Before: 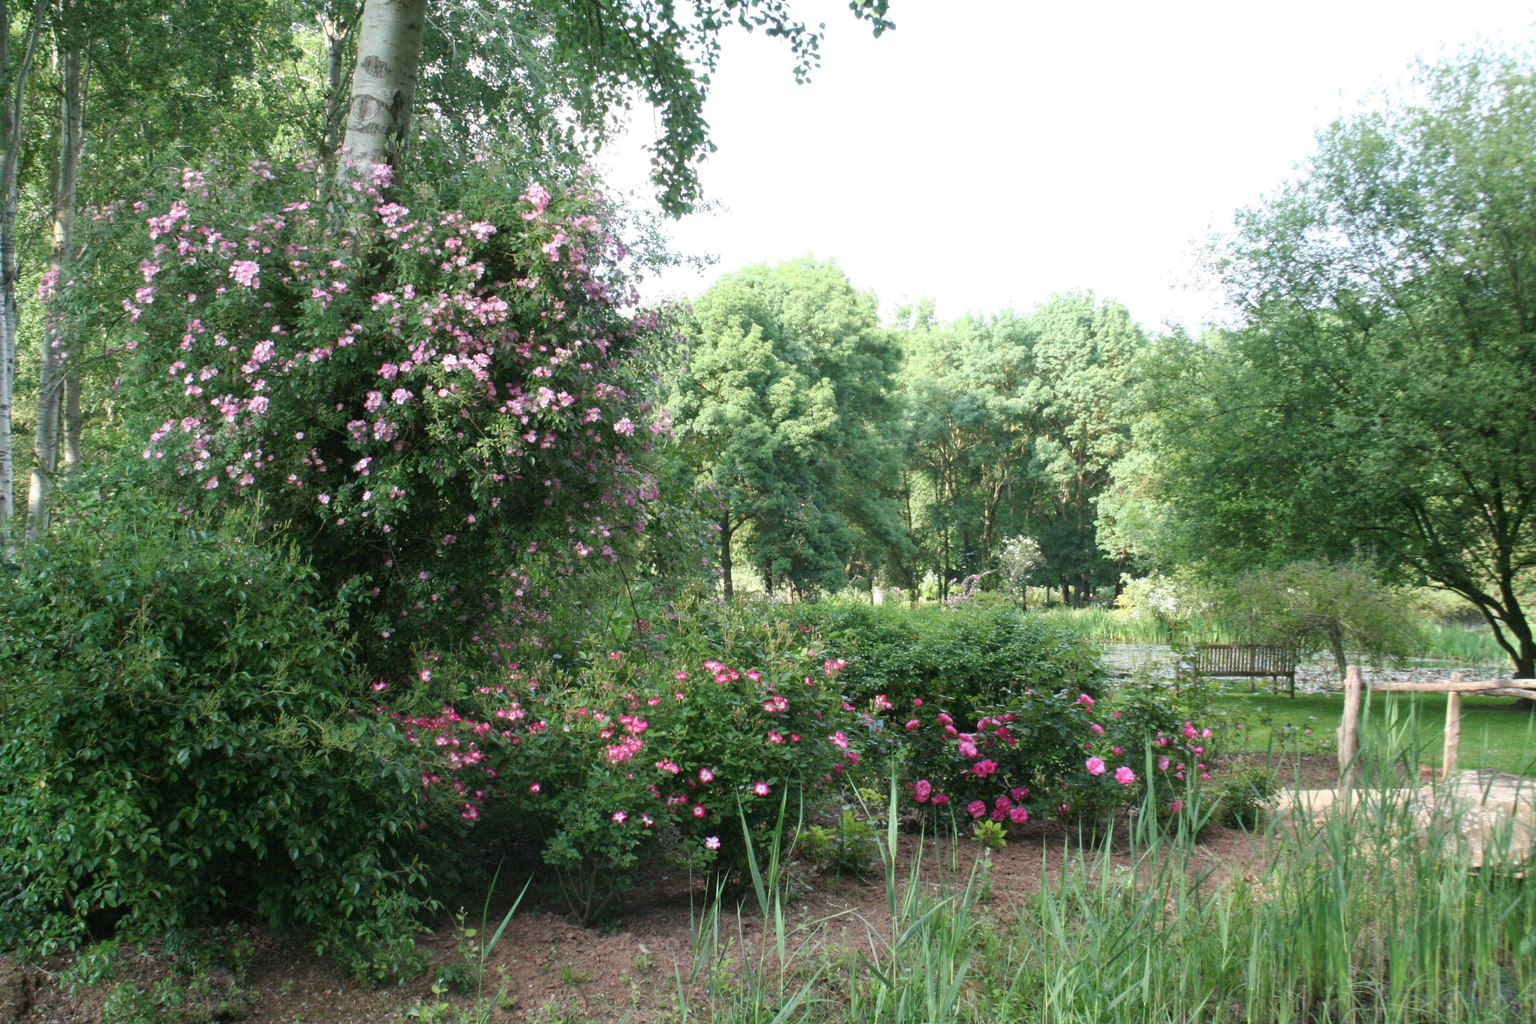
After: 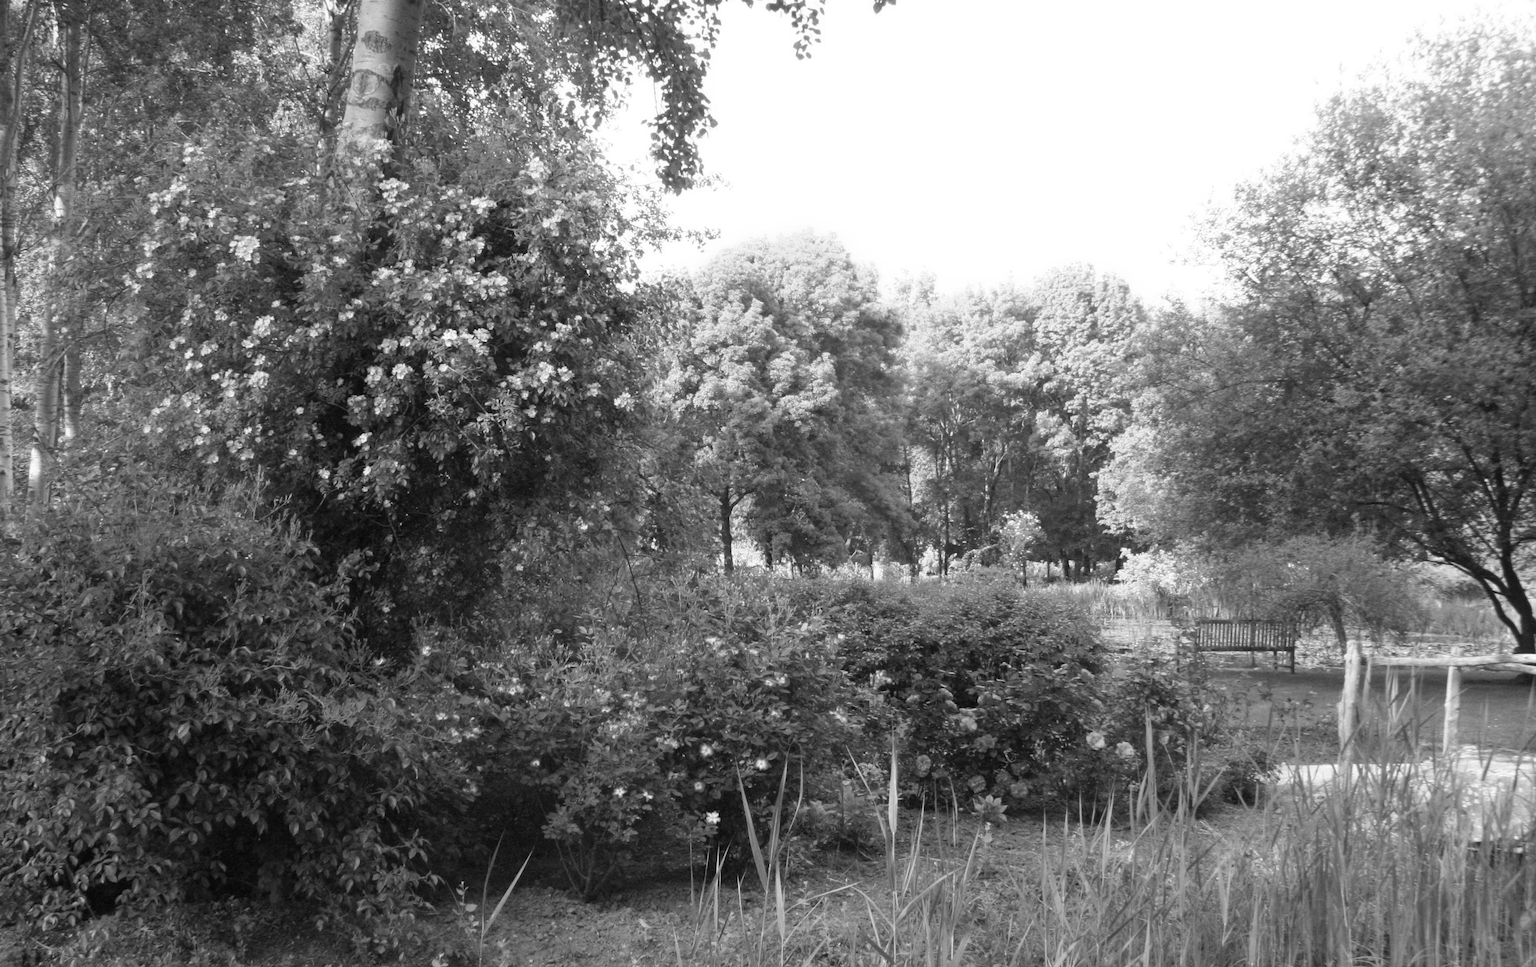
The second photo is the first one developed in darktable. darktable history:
crop and rotate: top 2.479%, bottom 3.018%
monochrome: a 0, b 0, size 0.5, highlights 0.57
color correction: highlights a* -2.73, highlights b* -2.09, shadows a* 2.41, shadows b* 2.73
